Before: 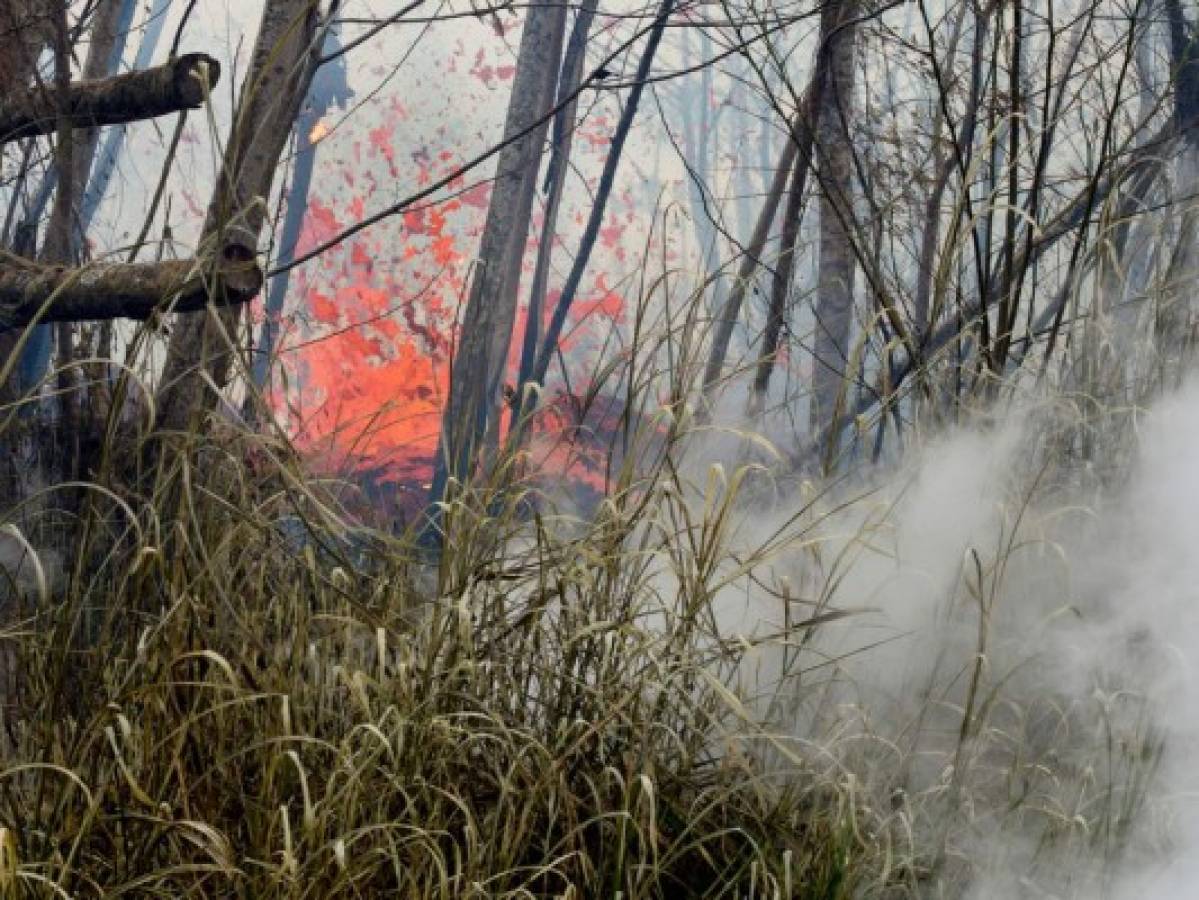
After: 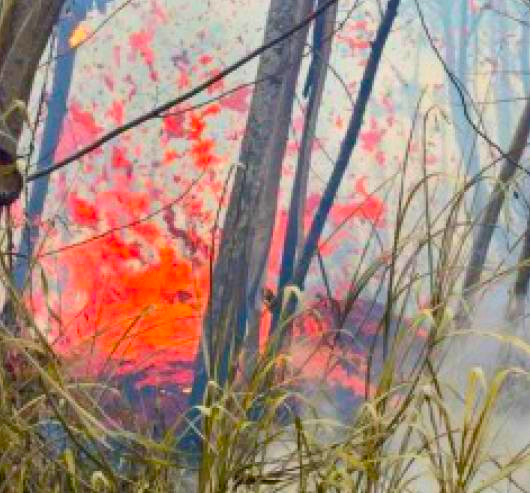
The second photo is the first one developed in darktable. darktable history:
contrast brightness saturation: contrast 0.203, brightness 0.162, saturation 0.23
crop: left 20.024%, top 10.767%, right 35.738%, bottom 34.419%
shadows and highlights: on, module defaults
tone equalizer: on, module defaults
color balance rgb: linear chroma grading › global chroma 15.24%, perceptual saturation grading › global saturation 29.525%, global vibrance 9.591%
